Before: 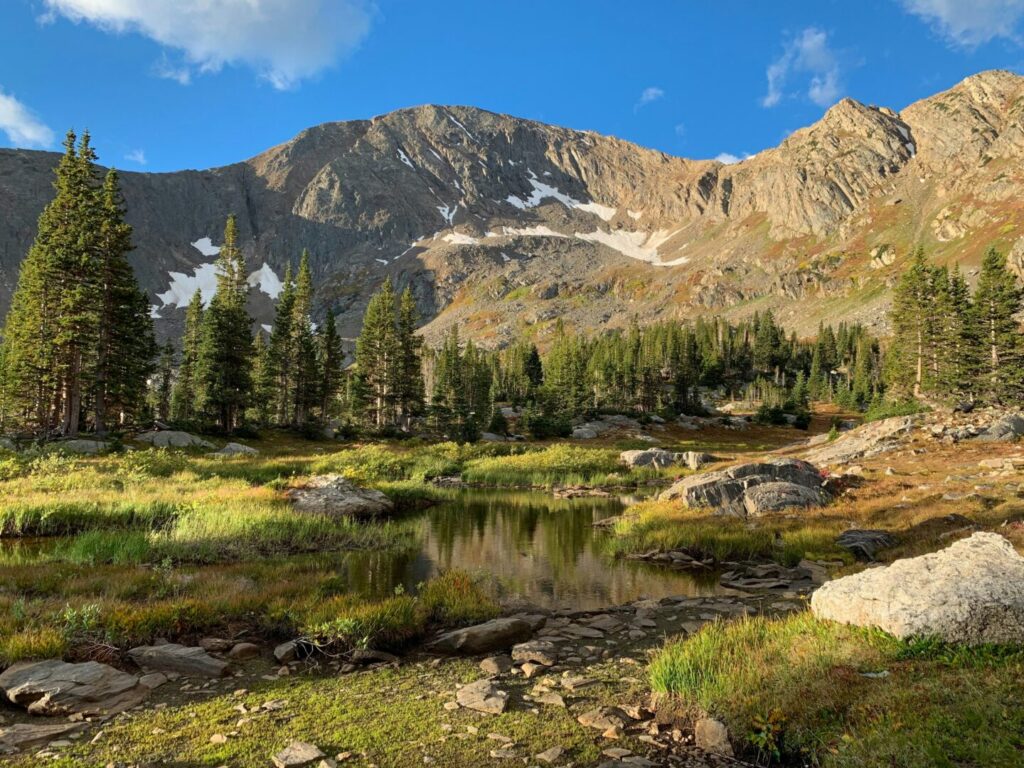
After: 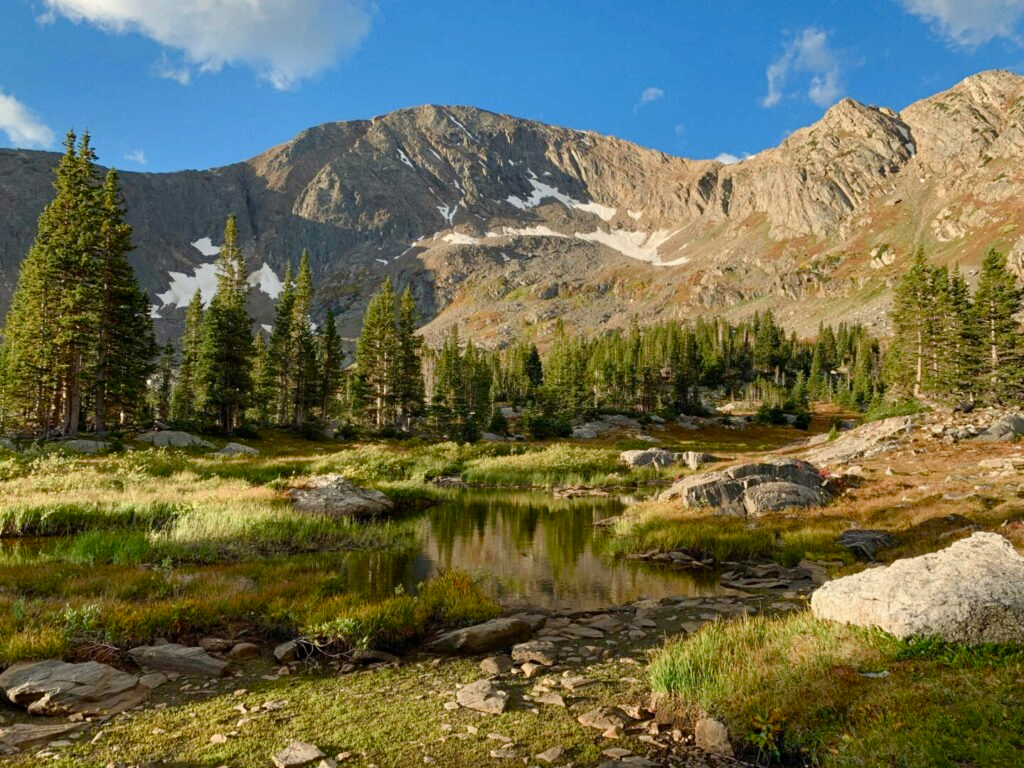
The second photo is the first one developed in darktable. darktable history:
color balance rgb: highlights gain › chroma 2.98%, highlights gain › hue 78.09°, global offset › hue 169.11°, perceptual saturation grading › global saturation 20%, perceptual saturation grading › highlights -50.489%, perceptual saturation grading › shadows 30.445%
